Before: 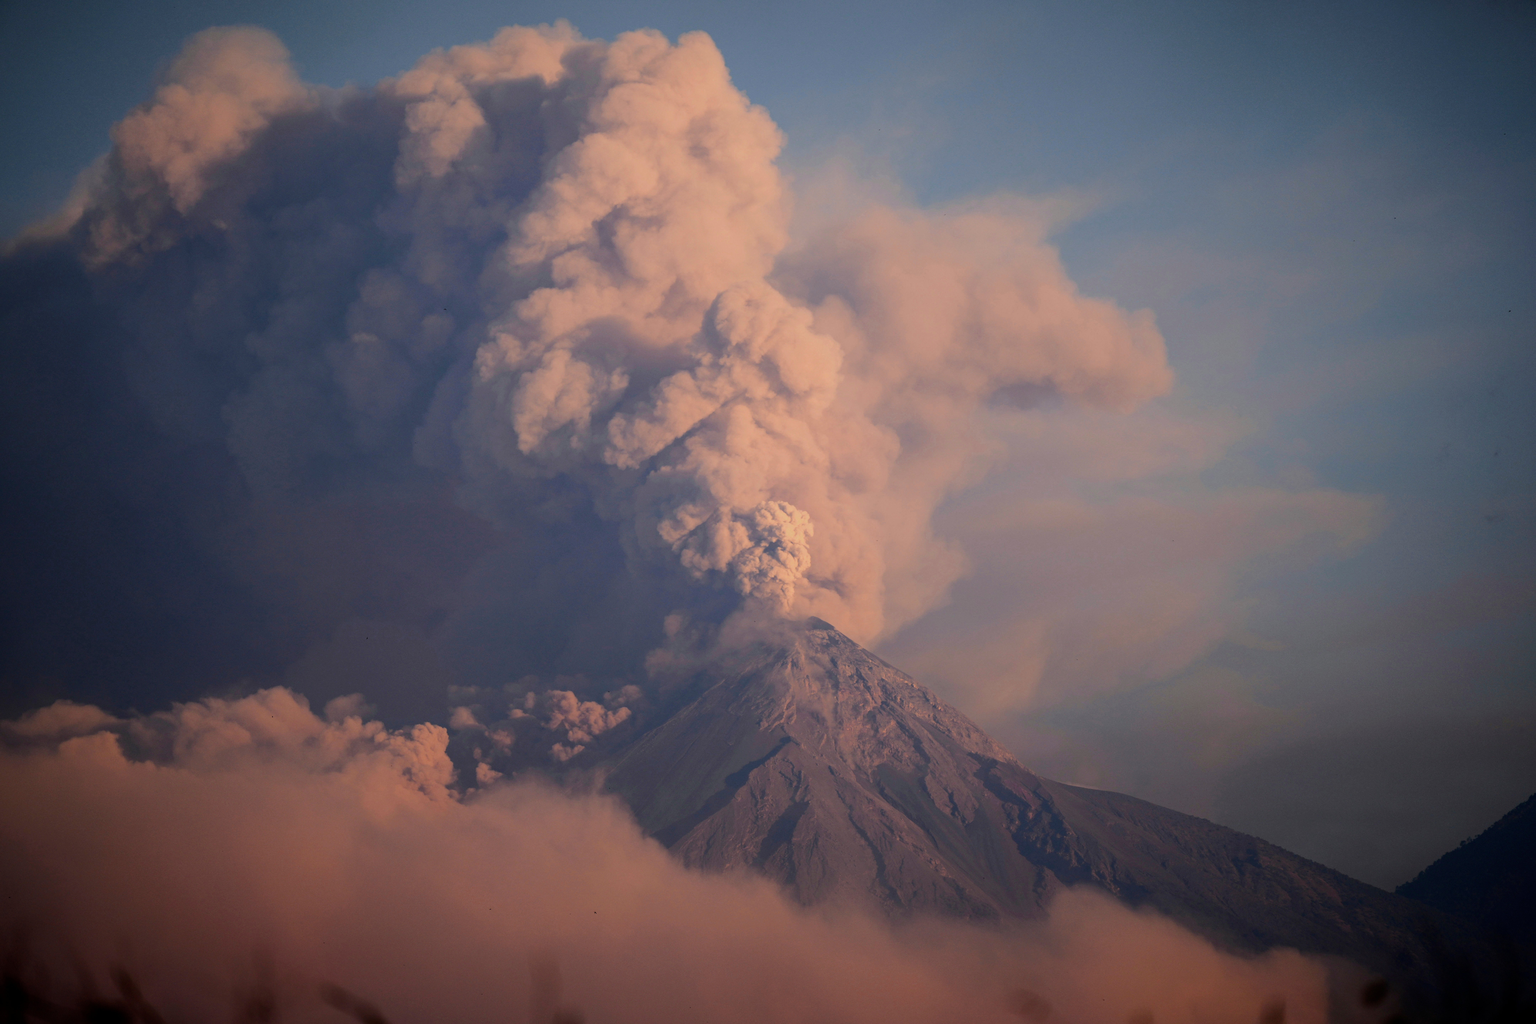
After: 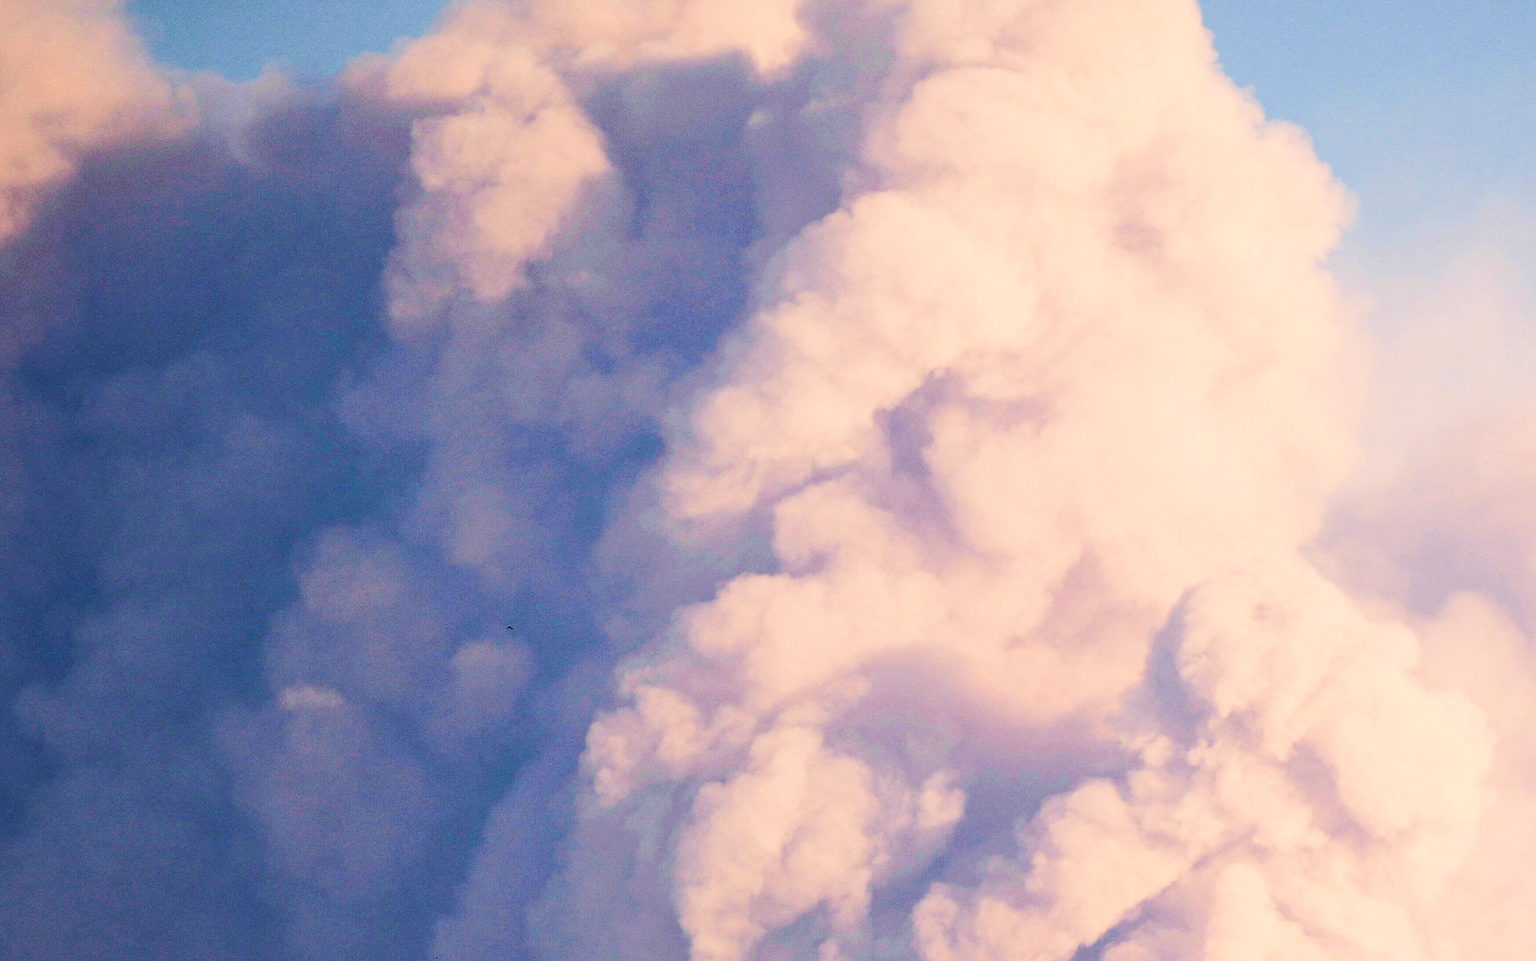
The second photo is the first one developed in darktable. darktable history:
crop: left 15.578%, top 5.451%, right 43.989%, bottom 56.583%
velvia: on, module defaults
base curve: curves: ch0 [(0, 0.003) (0.001, 0.002) (0.006, 0.004) (0.02, 0.022) (0.048, 0.086) (0.094, 0.234) (0.162, 0.431) (0.258, 0.629) (0.385, 0.8) (0.548, 0.918) (0.751, 0.988) (1, 1)], preserve colors none
